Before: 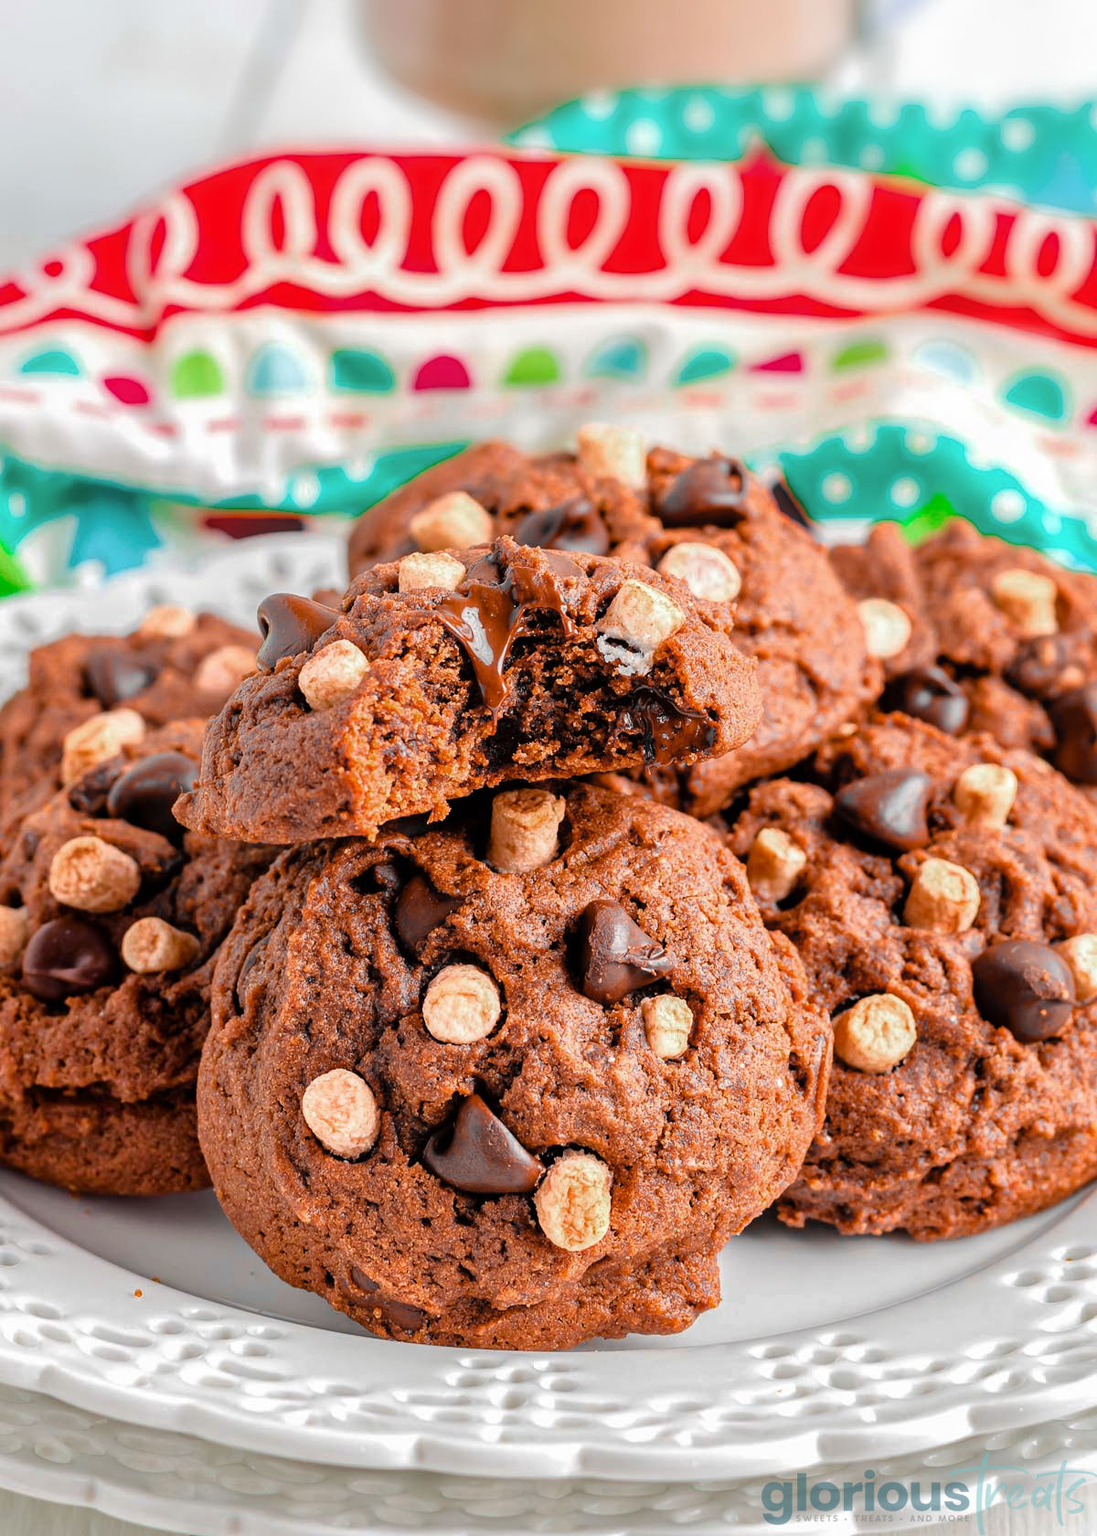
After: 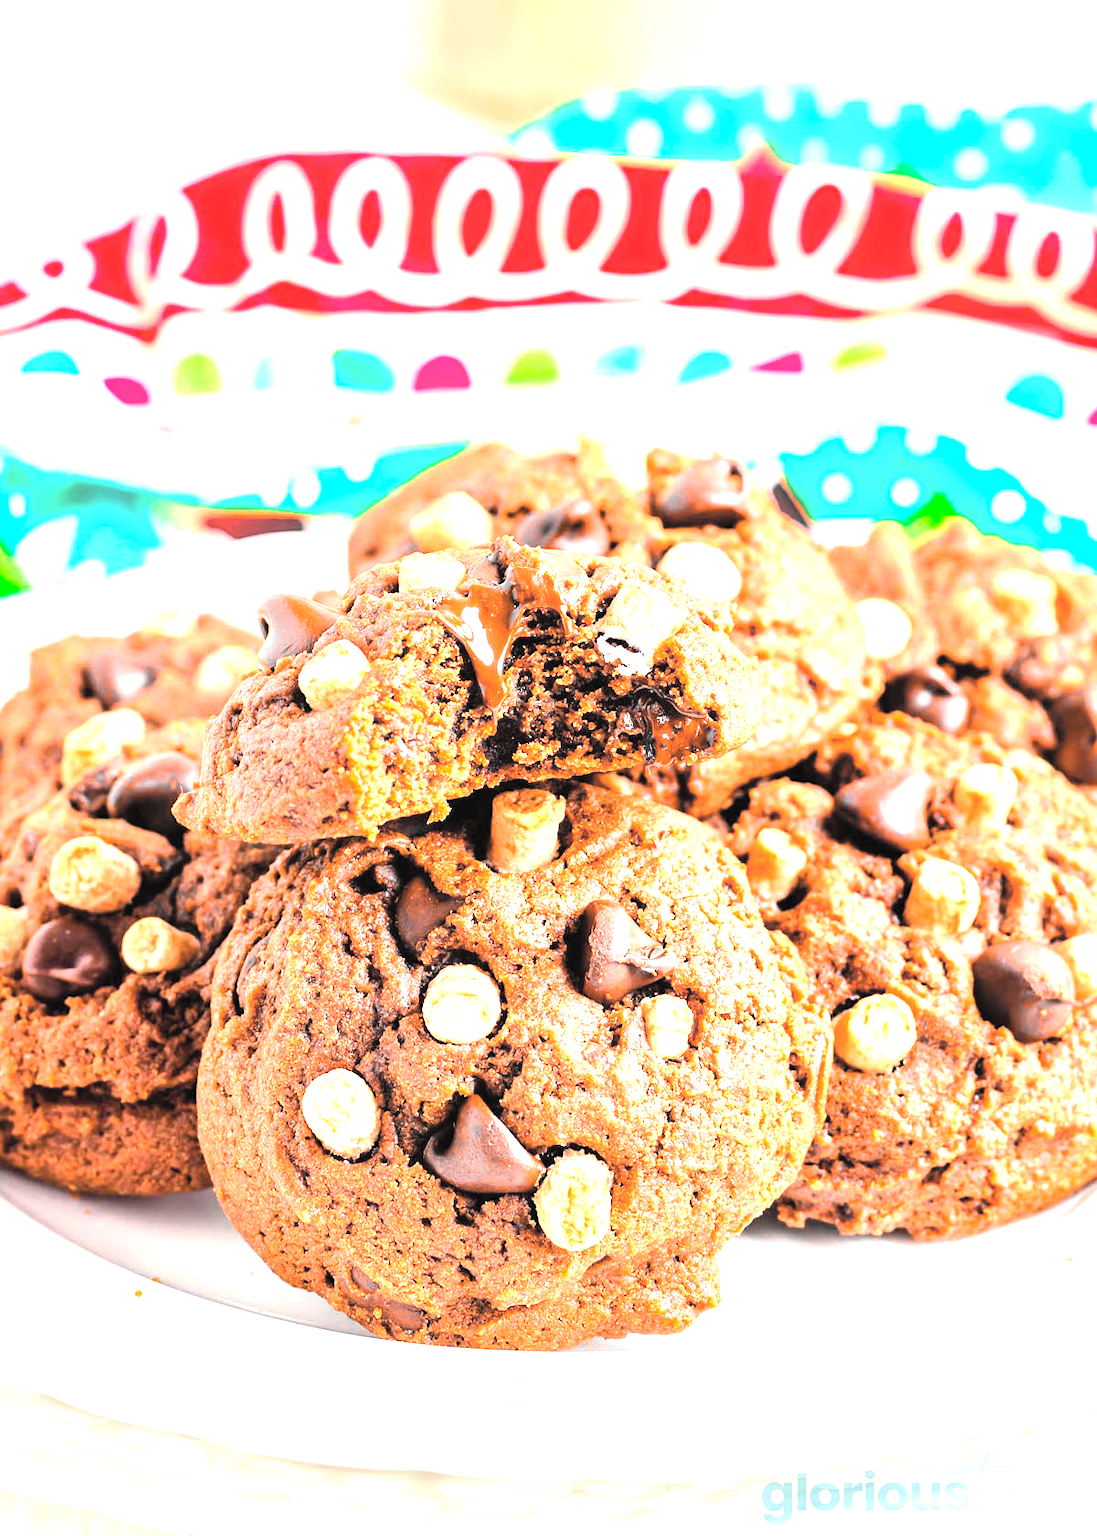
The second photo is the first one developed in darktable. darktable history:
contrast brightness saturation: brightness 0.288
exposure: black level correction 0, exposure 1.276 EV, compensate highlight preservation false
tone equalizer: -8 EV -0.781 EV, -7 EV -0.709 EV, -6 EV -0.565 EV, -5 EV -0.414 EV, -3 EV 0.398 EV, -2 EV 0.6 EV, -1 EV 0.699 EV, +0 EV 0.735 EV, edges refinement/feathering 500, mask exposure compensation -1.57 EV, preserve details no
